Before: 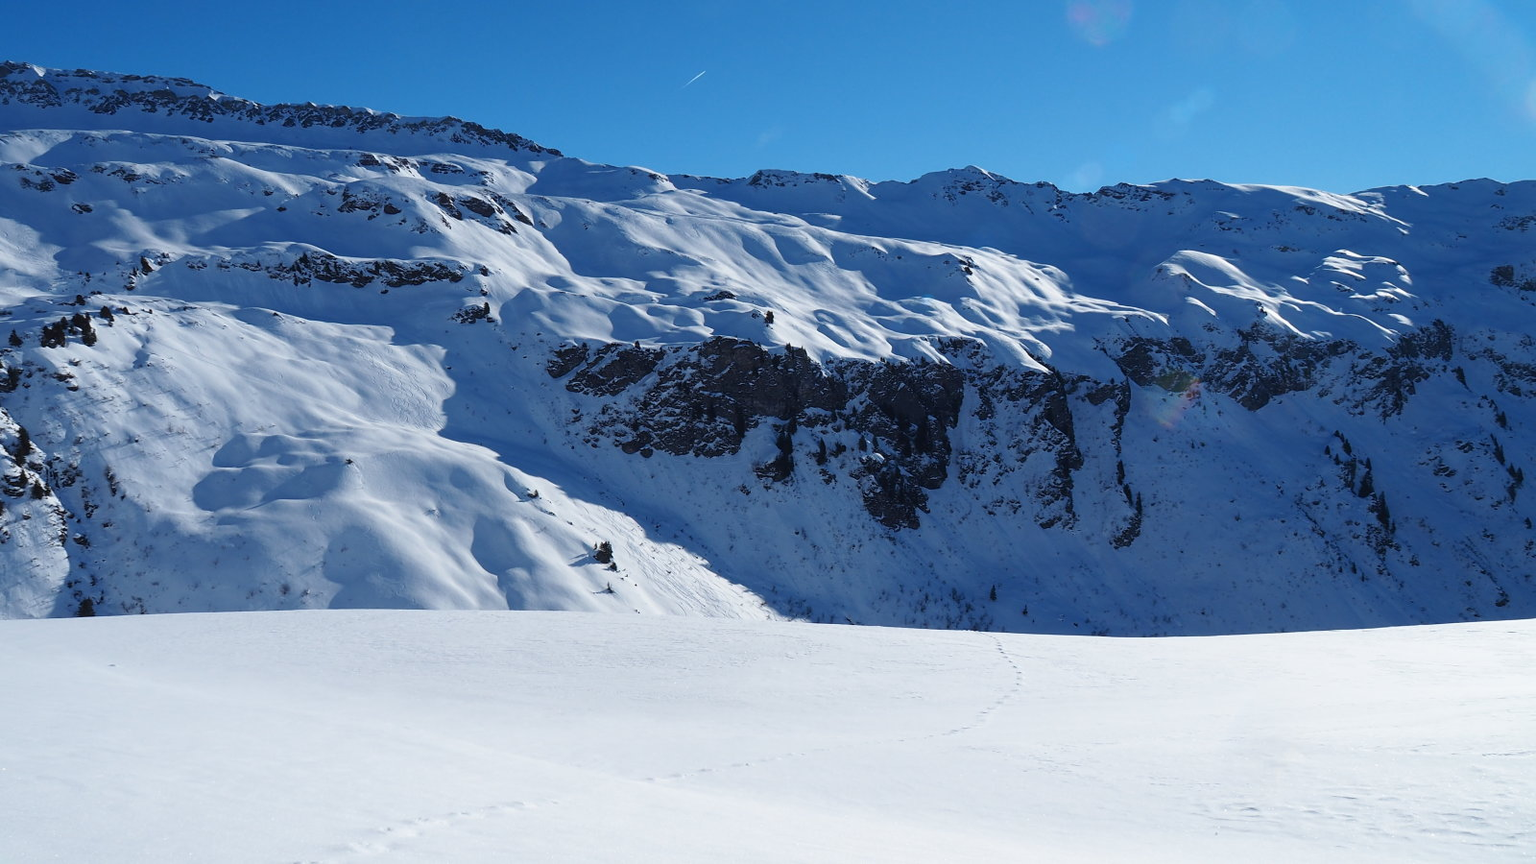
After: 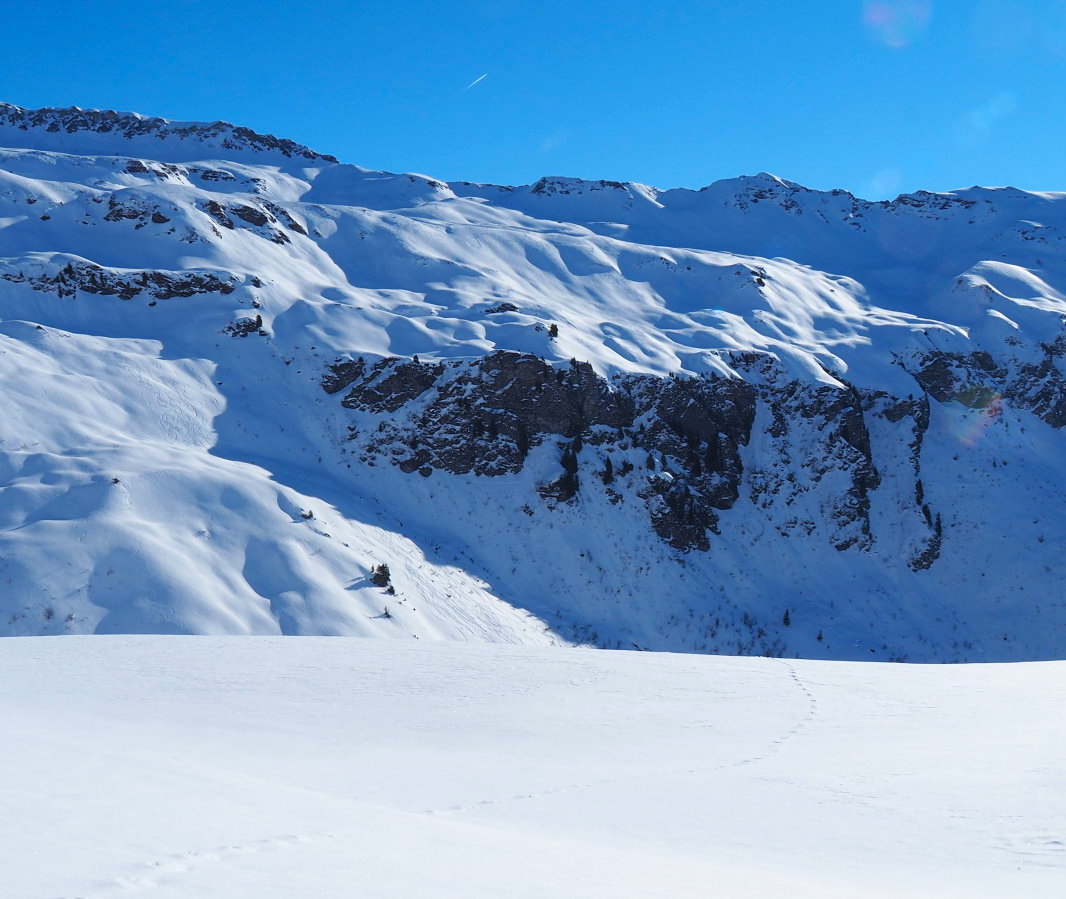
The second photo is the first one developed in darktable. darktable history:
contrast brightness saturation: brightness 0.09, saturation 0.19
crop and rotate: left 15.546%, right 17.787%
